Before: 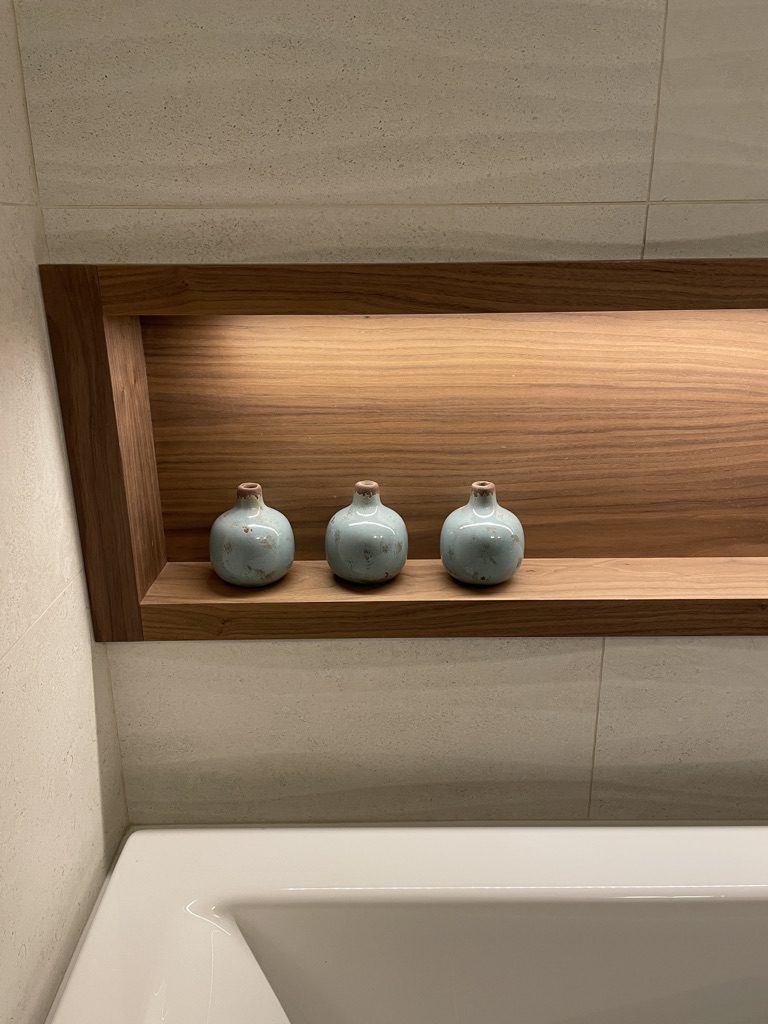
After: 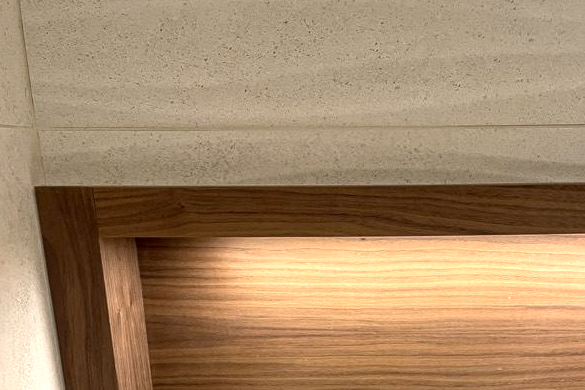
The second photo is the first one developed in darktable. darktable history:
local contrast: on, module defaults
exposure: black level correction 0, exposure 0.7 EV, compensate exposure bias true, compensate highlight preservation false
crop: left 0.579%, top 7.627%, right 23.167%, bottom 54.275%
